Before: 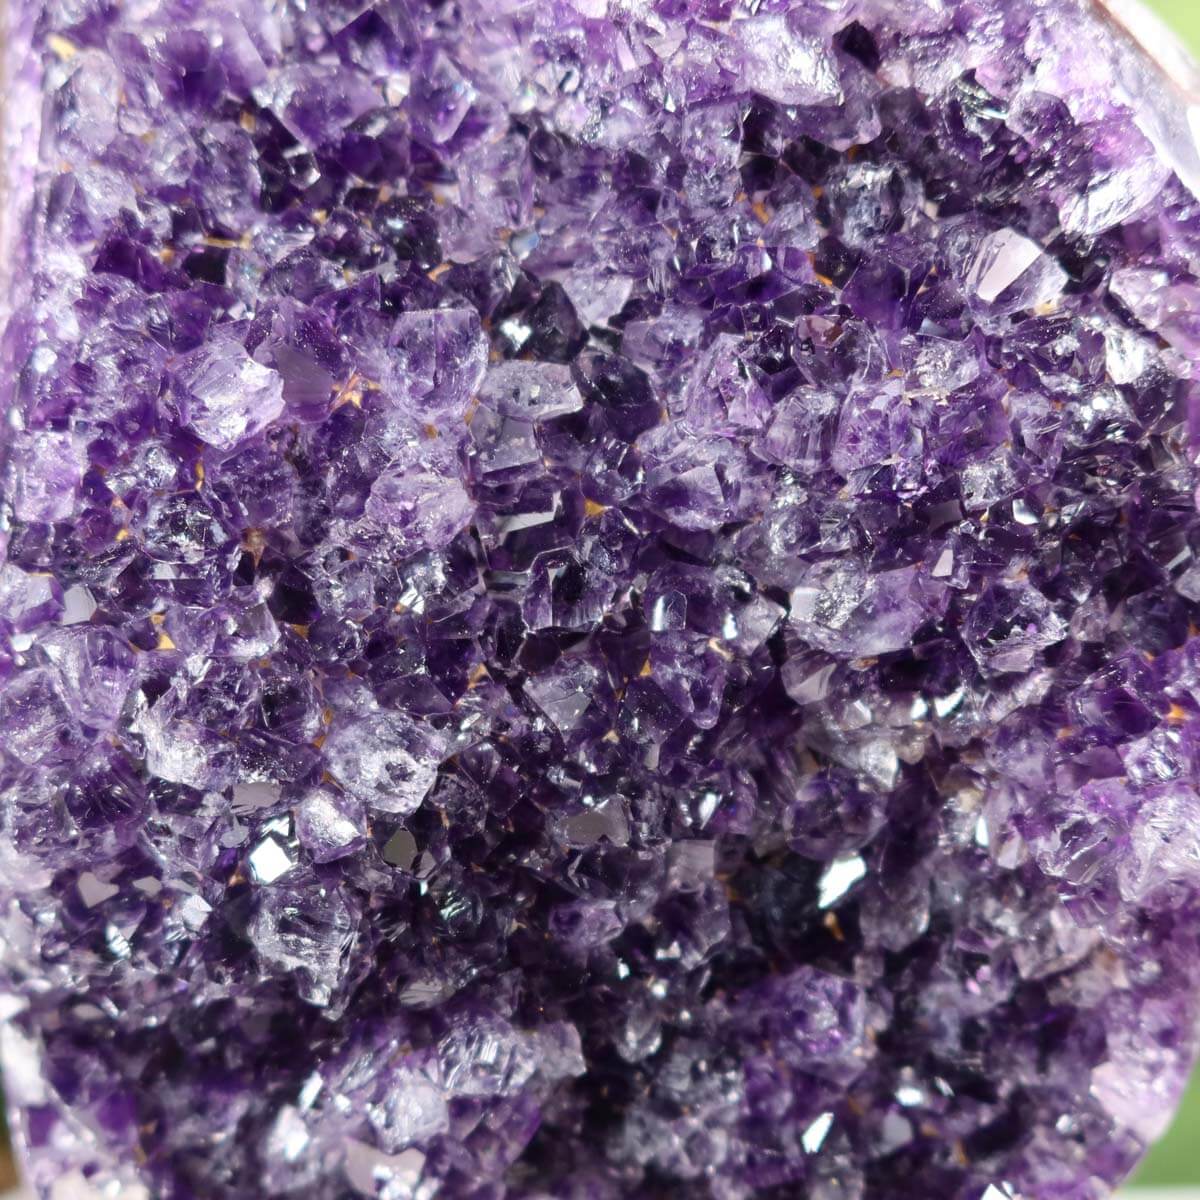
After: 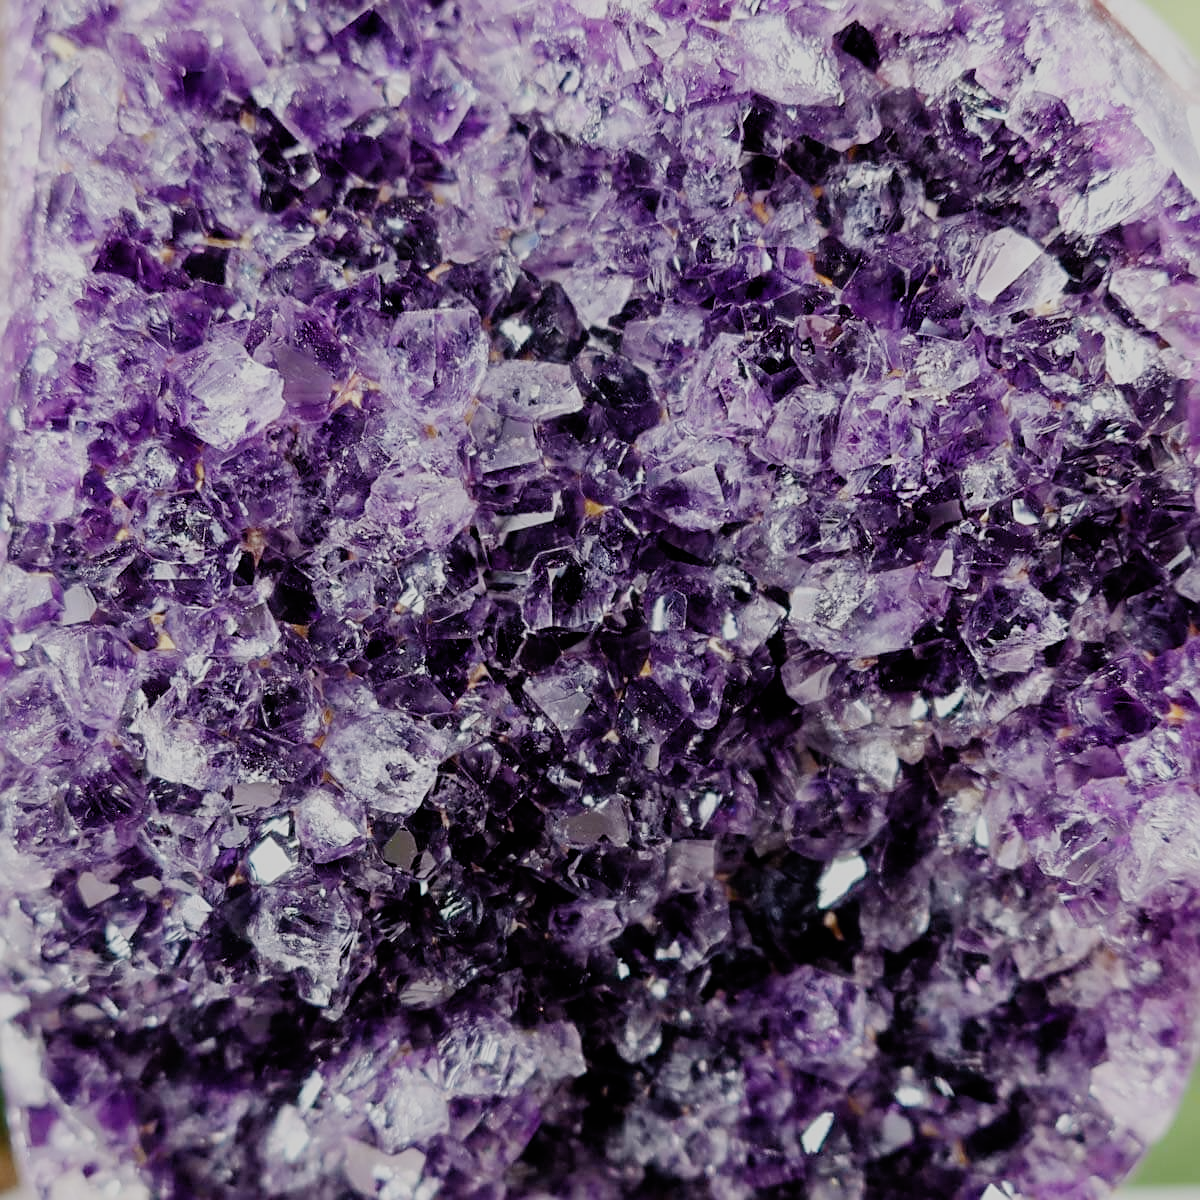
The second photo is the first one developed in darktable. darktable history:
tone equalizer: edges refinement/feathering 500, mask exposure compensation -1.57 EV, preserve details no
filmic rgb: black relative exposure -6.91 EV, white relative exposure 5.67 EV, threshold 5.94 EV, hardness 2.86, preserve chrominance no, color science v3 (2019), use custom middle-gray values true, enable highlight reconstruction true
sharpen: on, module defaults
